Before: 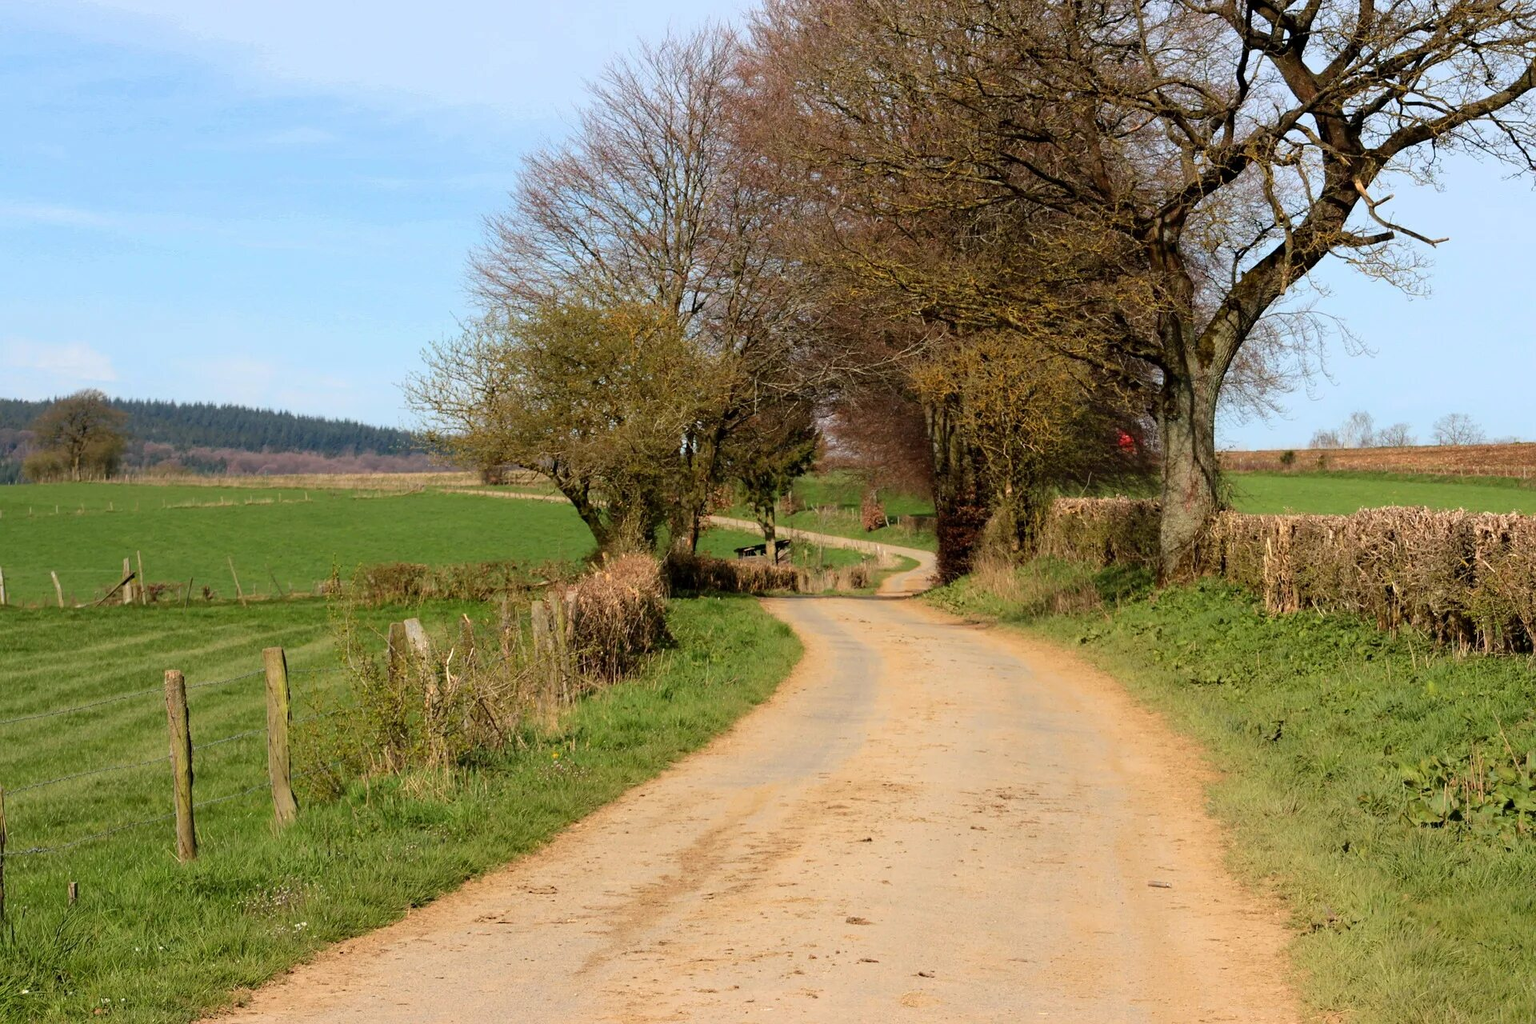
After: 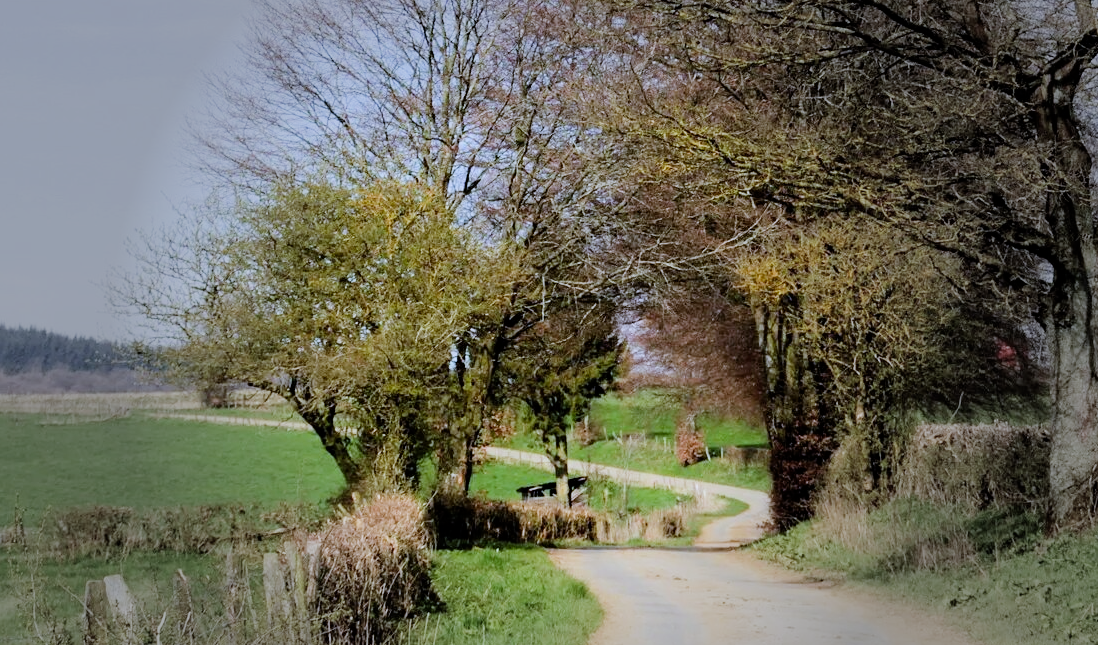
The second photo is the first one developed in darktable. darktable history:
crop: left 20.932%, top 15.471%, right 21.848%, bottom 34.081%
white balance: red 0.871, blue 1.249
exposure: exposure 0.648 EV, compensate highlight preservation false
tone curve: curves: ch0 [(0, 0) (0.004, 0.002) (0.02, 0.013) (0.218, 0.218) (0.664, 0.718) (0.832, 0.873) (1, 1)], preserve colors none
vignetting: fall-off start 40%, fall-off radius 40%
filmic rgb: black relative exposure -7.65 EV, white relative exposure 4.56 EV, hardness 3.61
